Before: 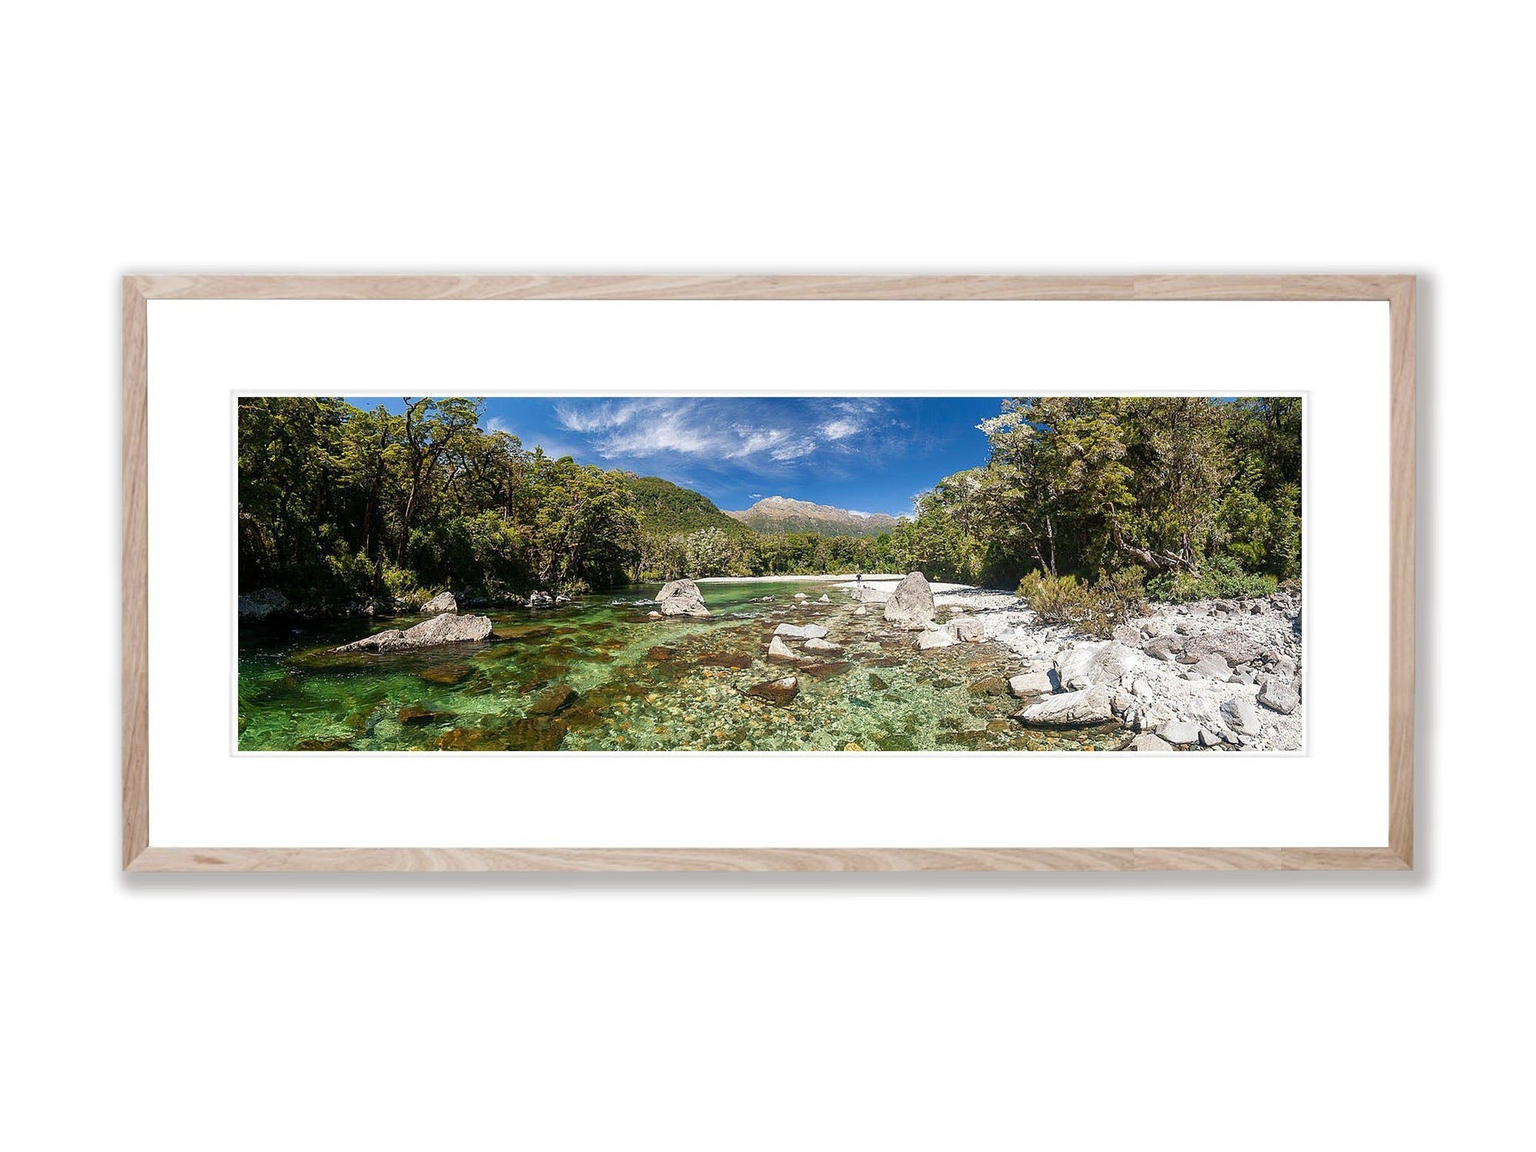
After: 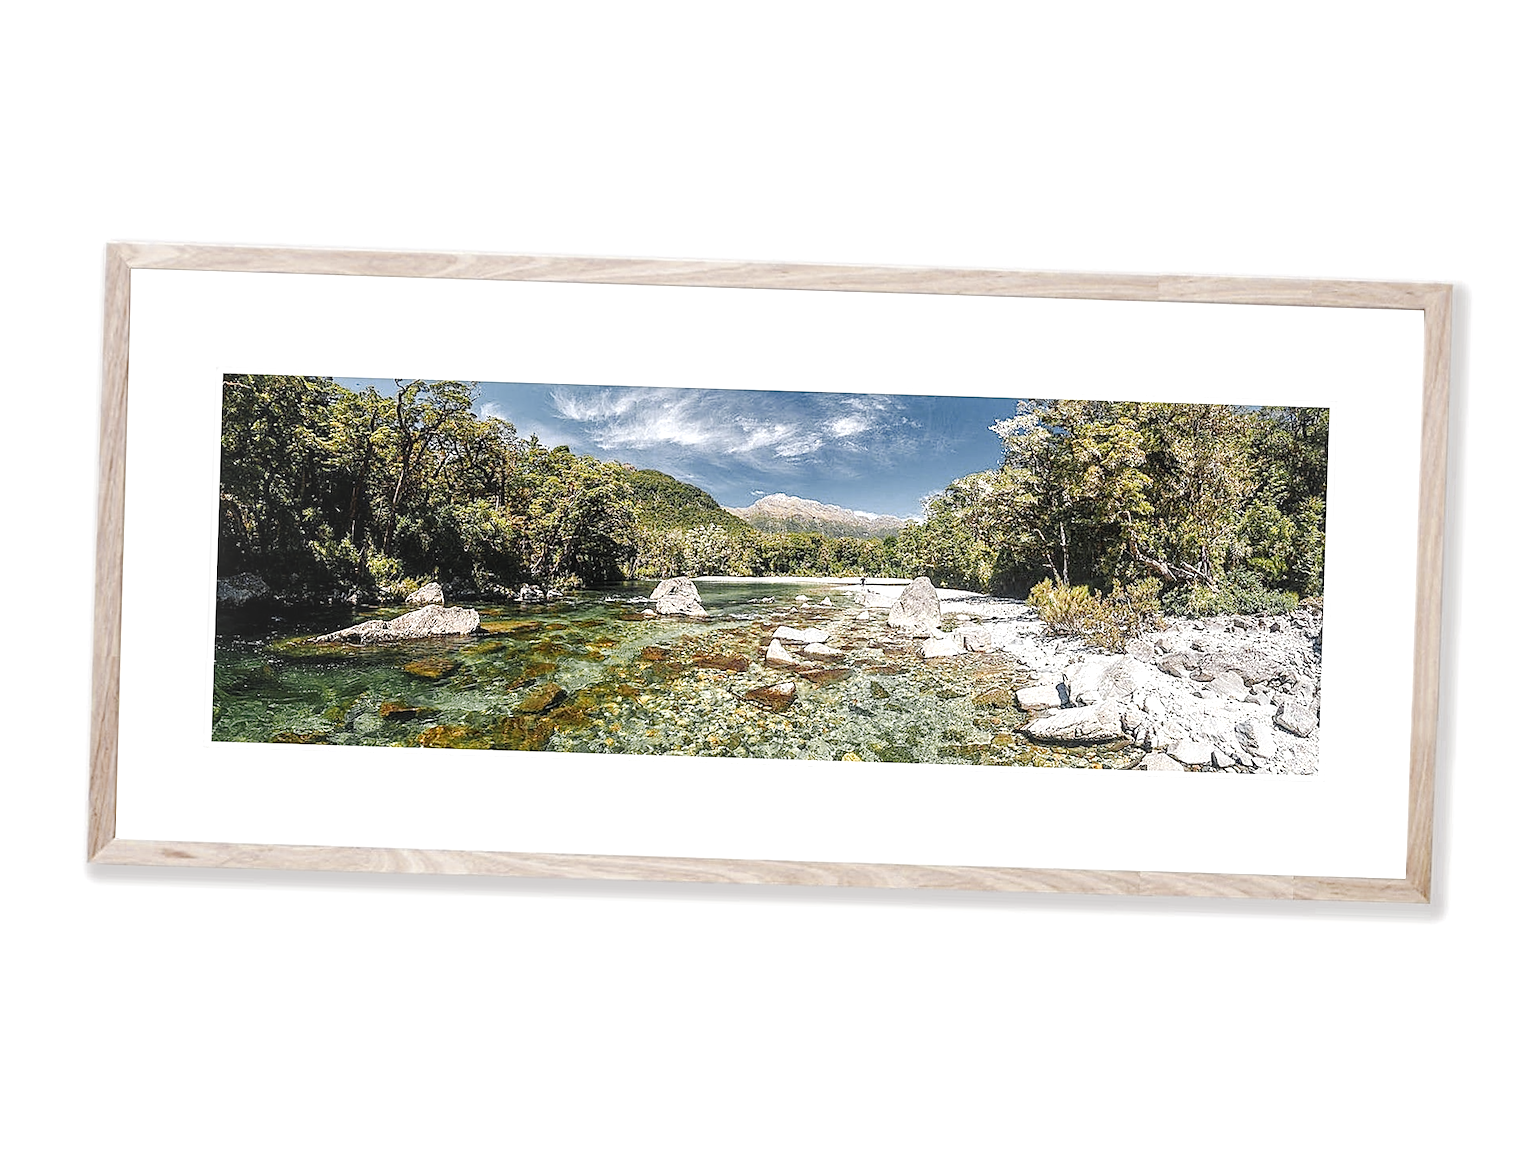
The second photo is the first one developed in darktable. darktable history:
local contrast: on, module defaults
crop and rotate: angle -1.79°
contrast brightness saturation: saturation -0.052
color zones: curves: ch0 [(0.035, 0.242) (0.25, 0.5) (0.384, 0.214) (0.488, 0.255) (0.75, 0.5)]; ch1 [(0.063, 0.379) (0.25, 0.5) (0.354, 0.201) (0.489, 0.085) (0.729, 0.271)]; ch2 [(0.25, 0.5) (0.38, 0.517) (0.442, 0.51) (0.735, 0.456)]
sharpen: on, module defaults
exposure: black level correction 0, exposure 0.892 EV, compensate exposure bias true, compensate highlight preservation false
haze removal: strength 0.297, distance 0.251, compatibility mode true, adaptive false
tone curve: curves: ch0 [(0, 0.018) (0.036, 0.038) (0.15, 0.131) (0.27, 0.247) (0.545, 0.561) (0.761, 0.761) (1, 0.919)]; ch1 [(0, 0) (0.179, 0.173) (0.322, 0.32) (0.429, 0.431) (0.502, 0.5) (0.519, 0.522) (0.562, 0.588) (0.625, 0.67) (0.711, 0.745) (1, 1)]; ch2 [(0, 0) (0.29, 0.295) (0.404, 0.436) (0.497, 0.499) (0.521, 0.523) (0.561, 0.605) (0.657, 0.655) (0.712, 0.764) (1, 1)], preserve colors none
